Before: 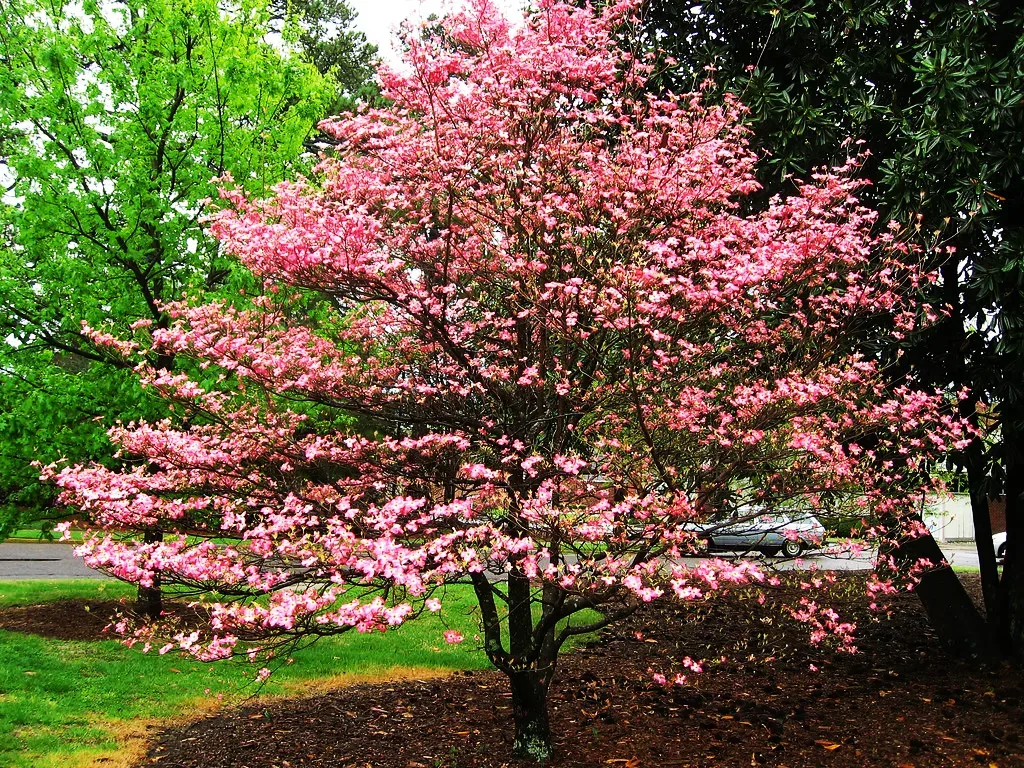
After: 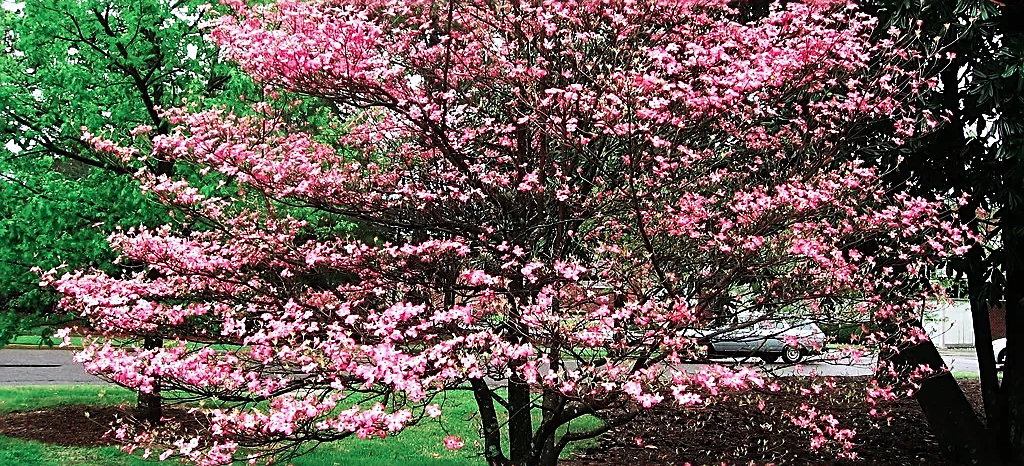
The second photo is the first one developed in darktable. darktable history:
crop and rotate: top 25.357%, bottom 13.942%
white balance: red 0.984, blue 1.059
color contrast: blue-yellow contrast 0.62
sharpen: amount 0.6
